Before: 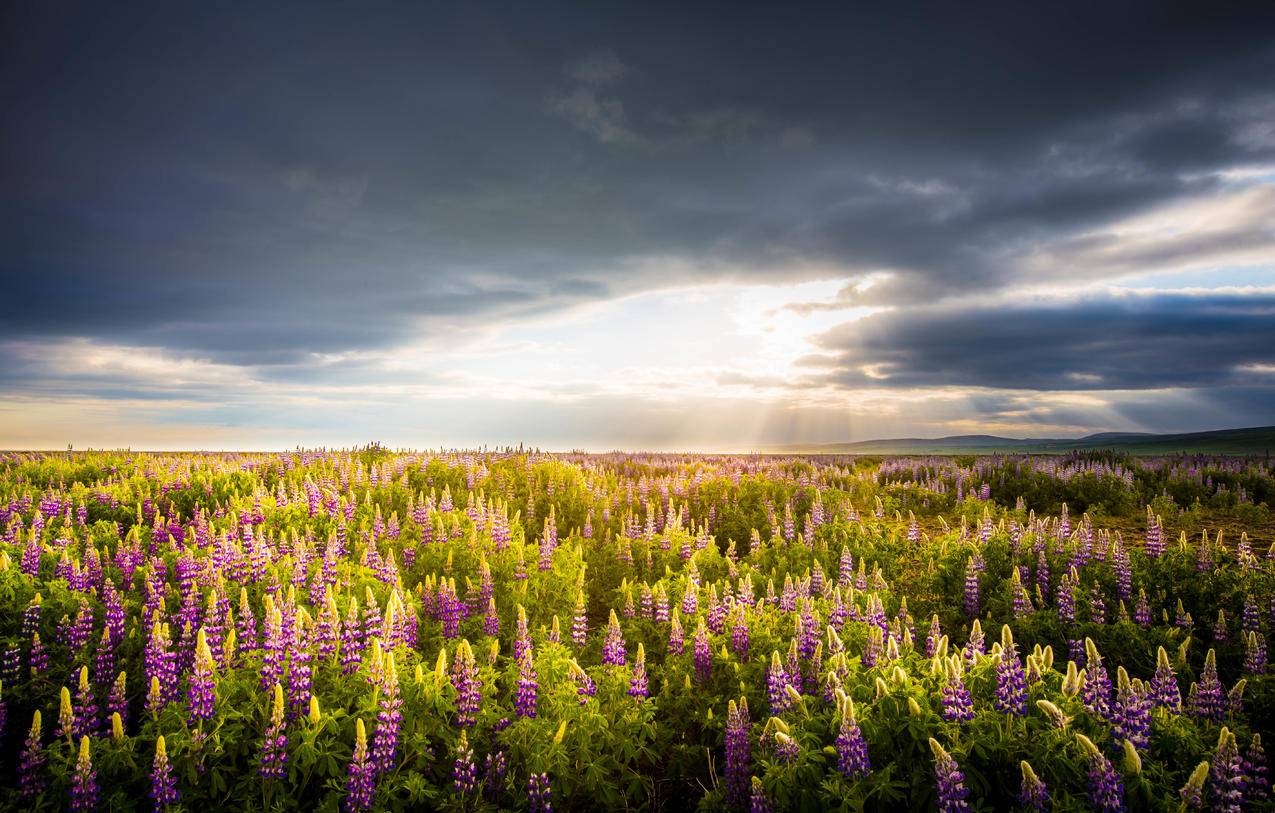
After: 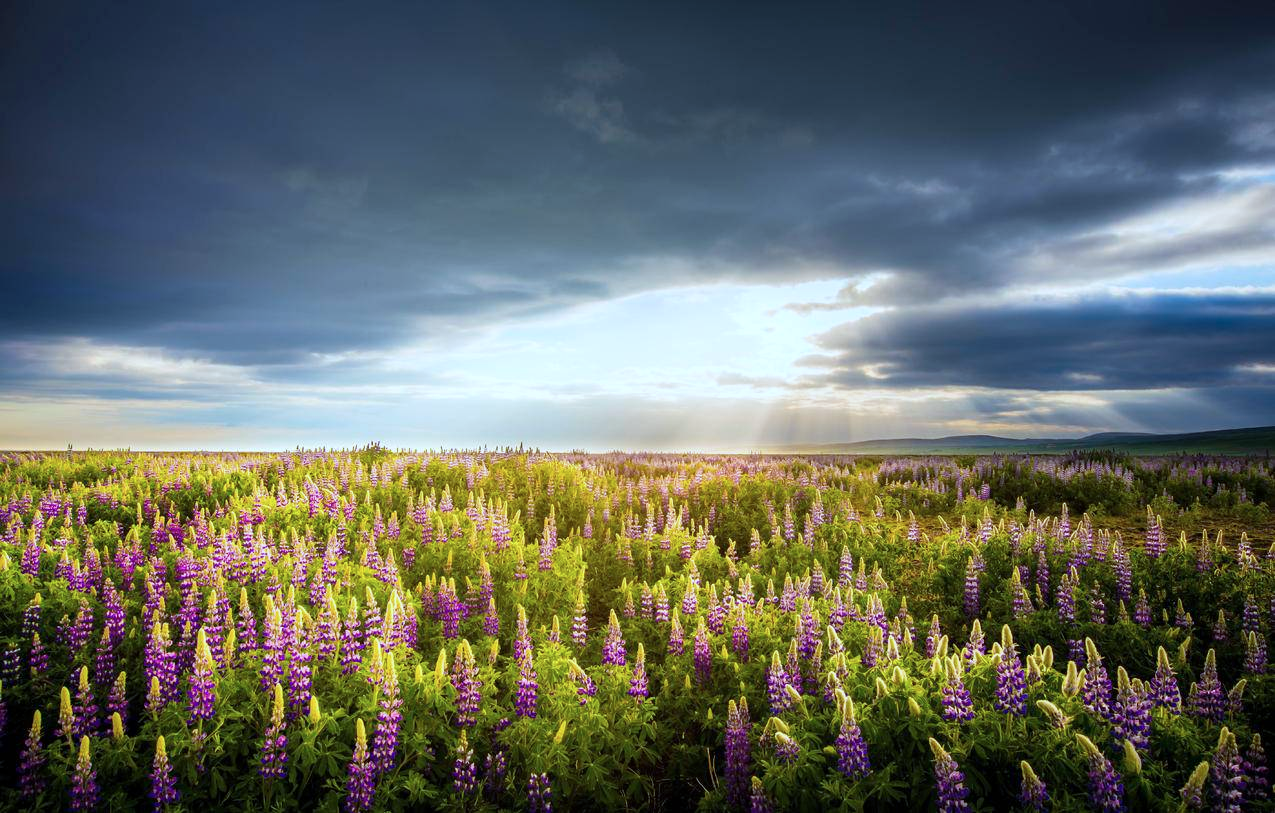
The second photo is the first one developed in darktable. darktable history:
color calibration: illuminant F (fluorescent), F source F9 (Cool White Deluxe 4150 K) – high CRI, x 0.374, y 0.373, temperature 4154.5 K
